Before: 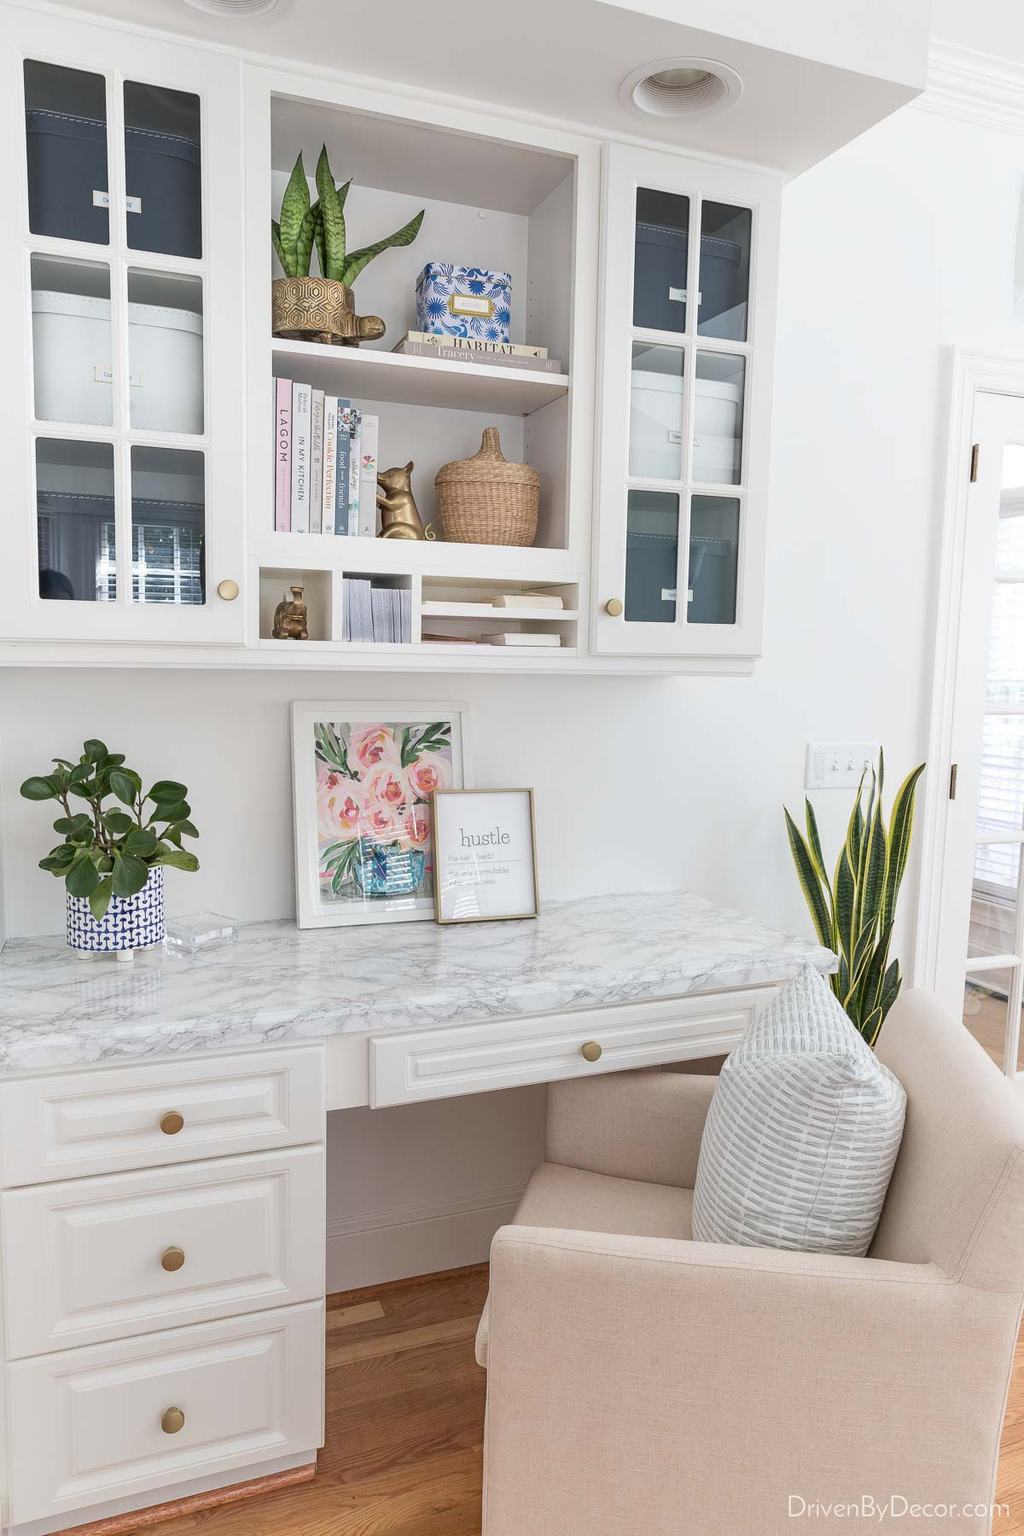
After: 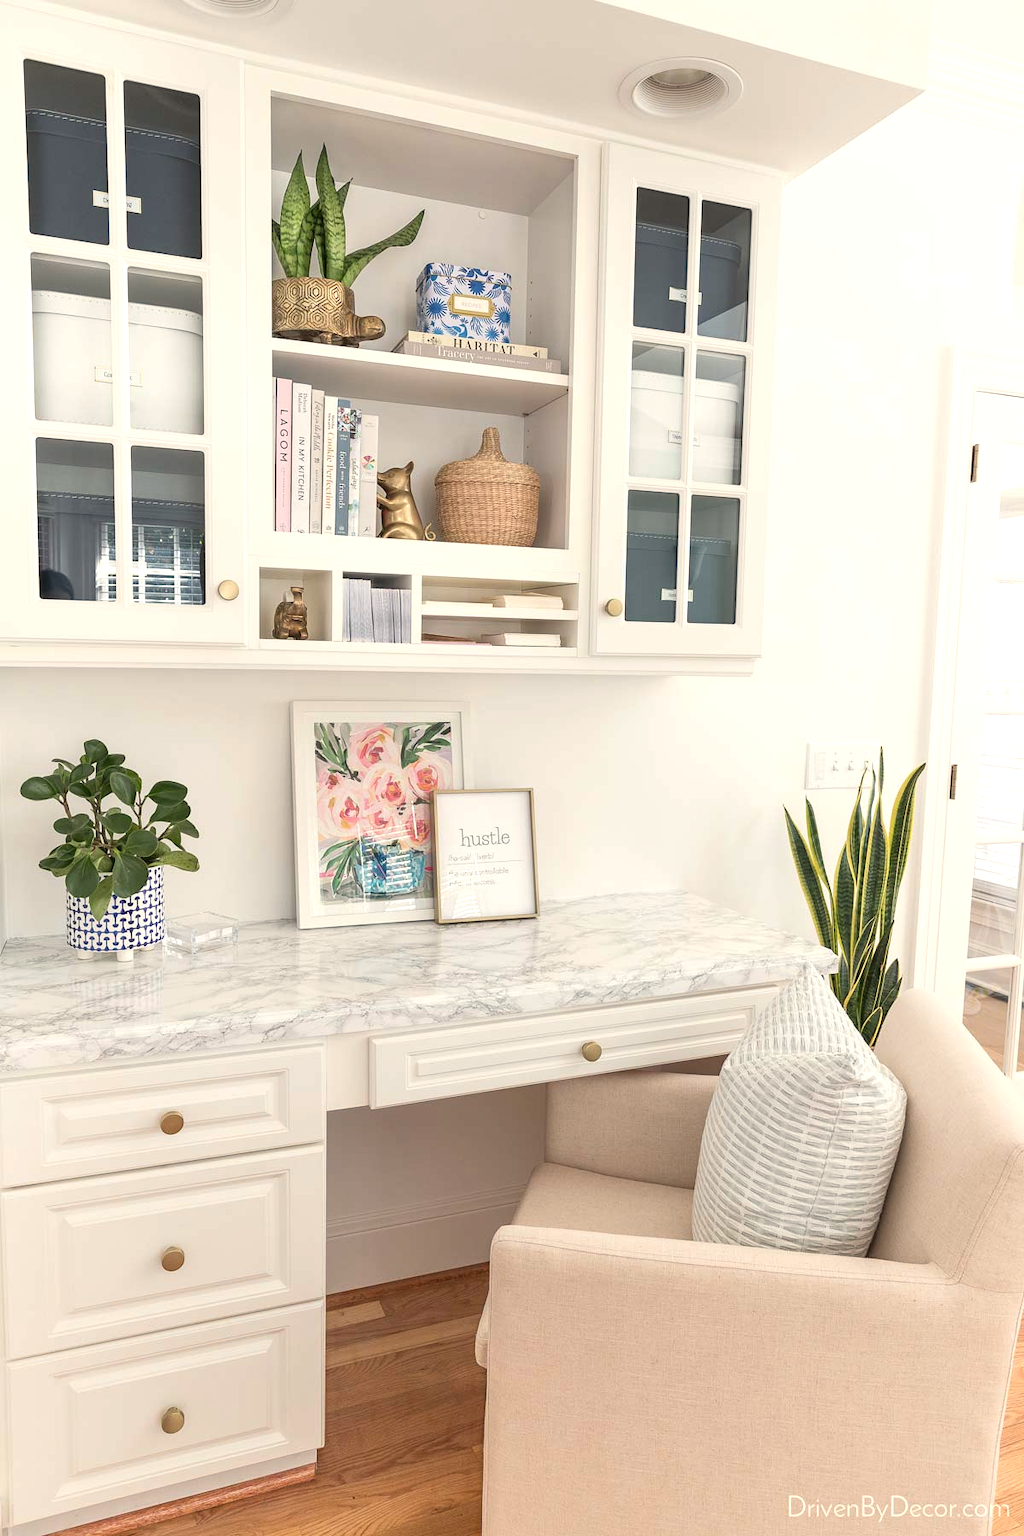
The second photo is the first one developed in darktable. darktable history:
exposure: exposure 0.367 EV, compensate highlight preservation false
white balance: red 1.045, blue 0.932
